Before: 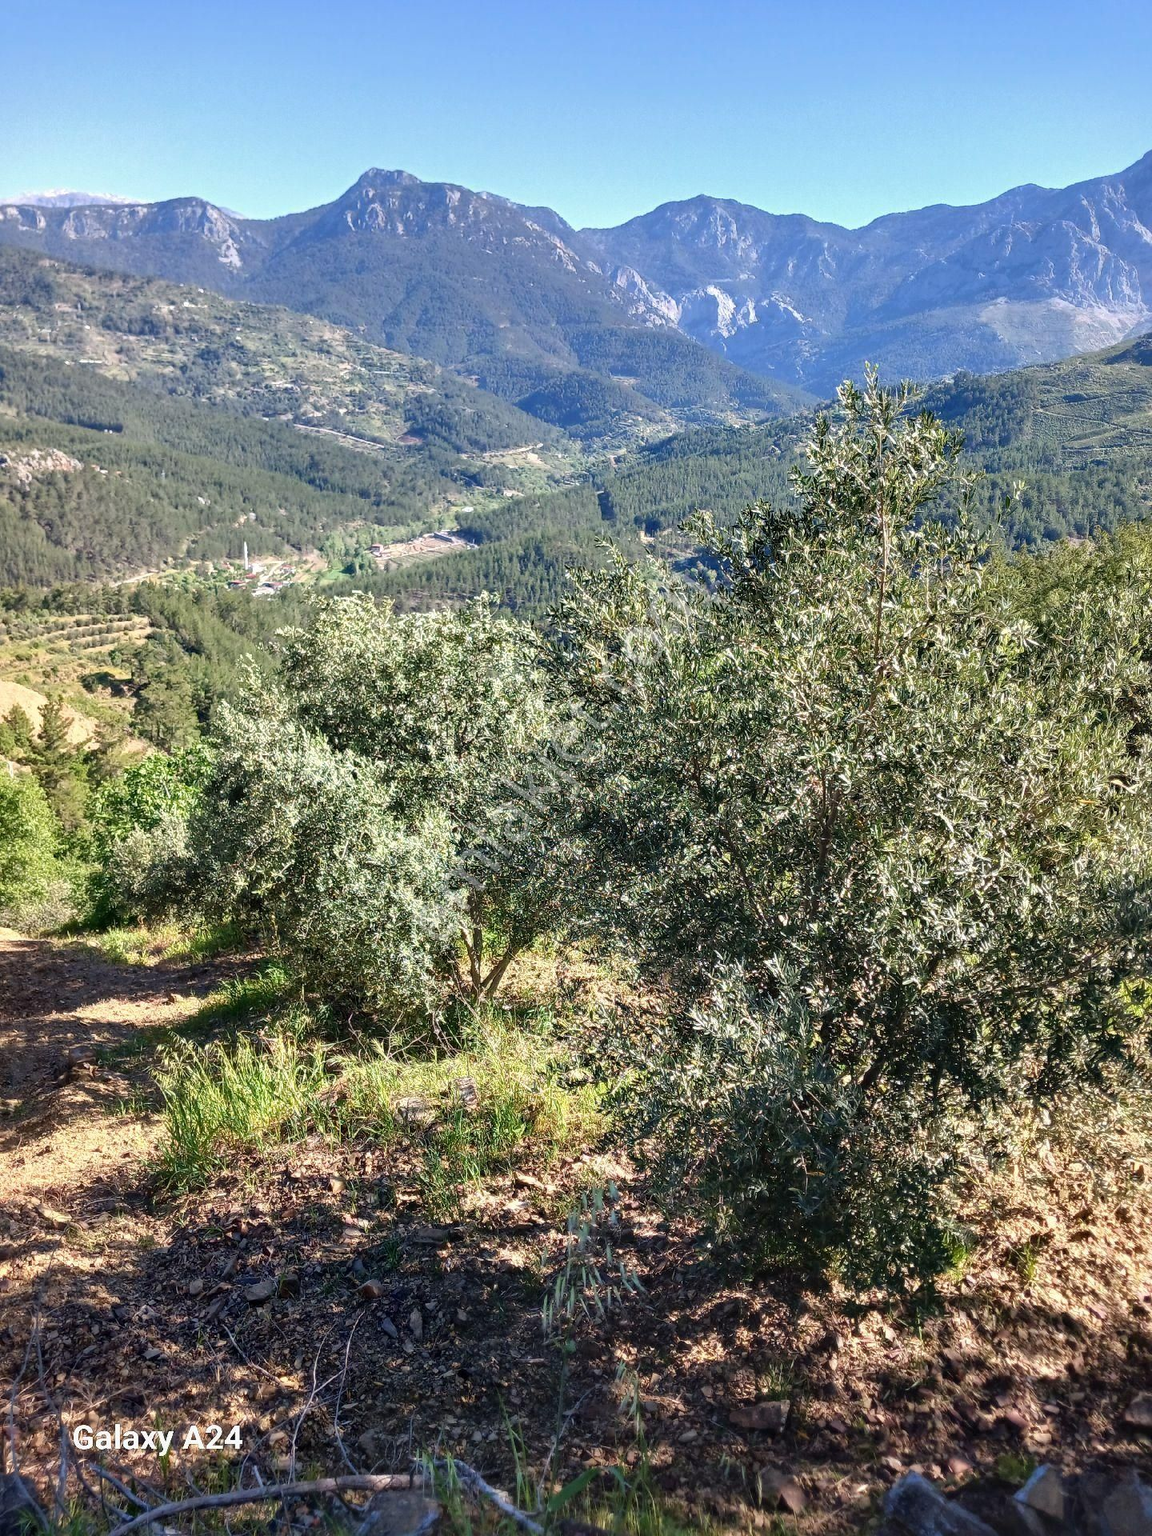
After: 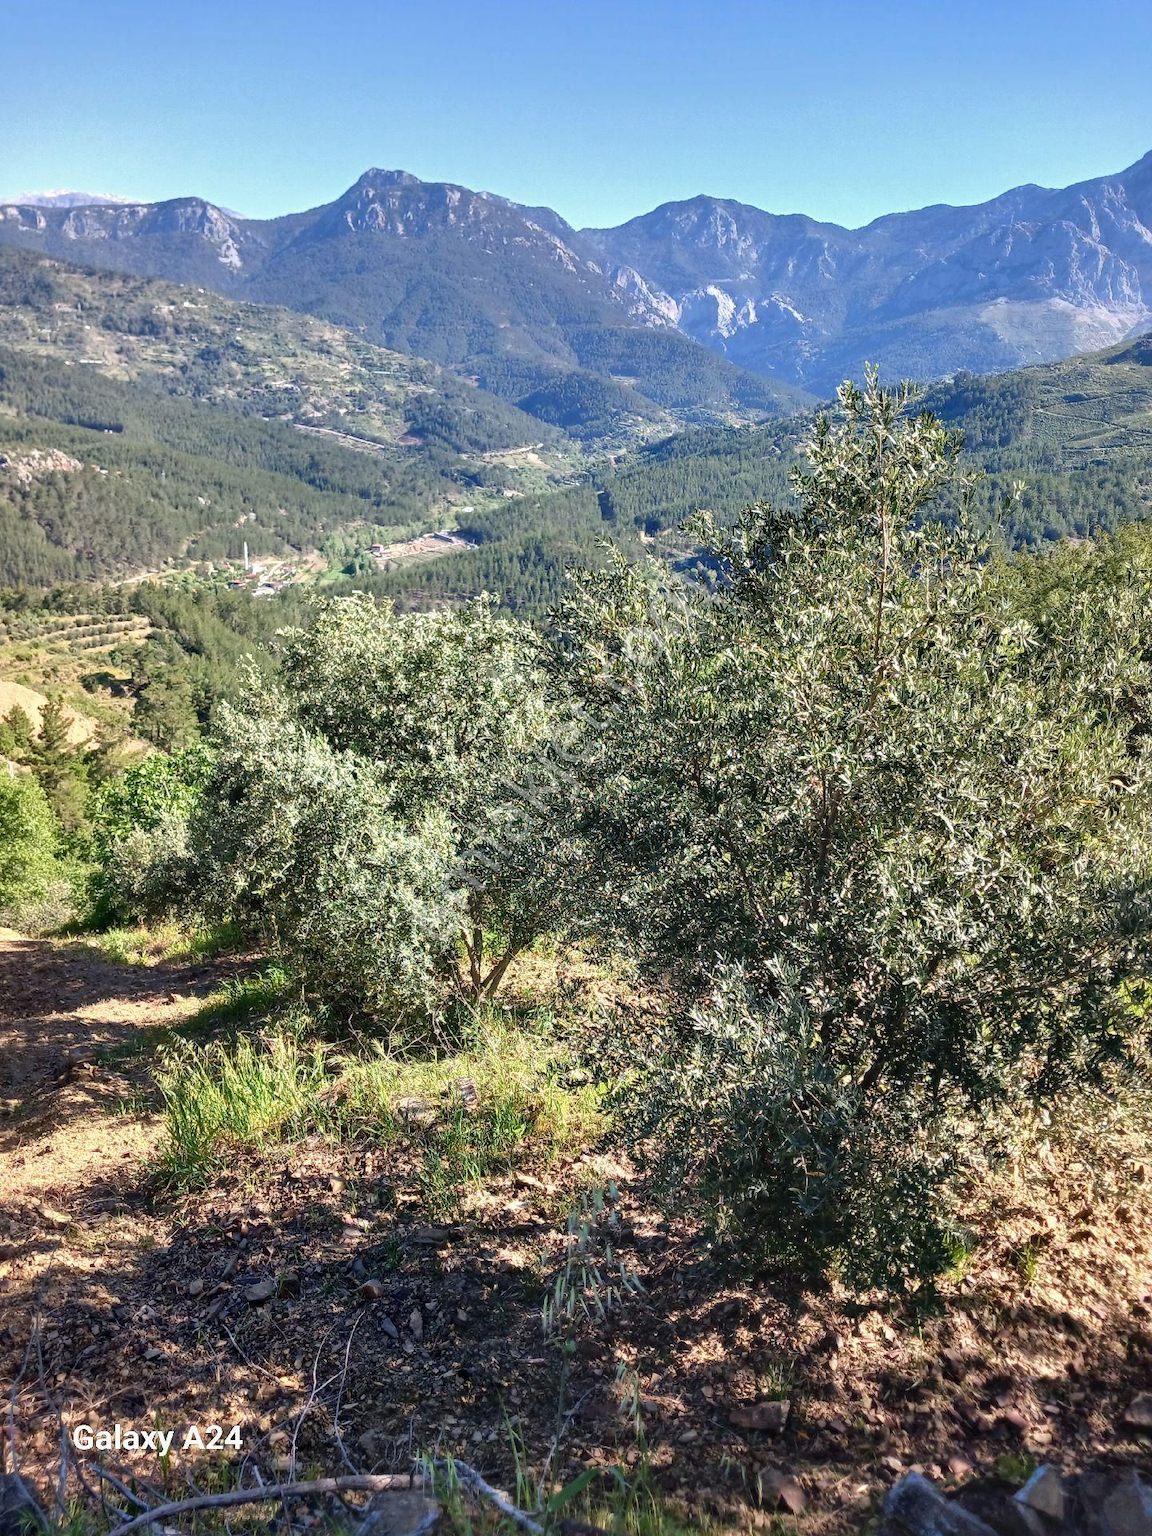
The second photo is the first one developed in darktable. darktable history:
shadows and highlights: shadows 32.04, highlights -31.35, highlights color adjustment 0.858%, soften with gaussian
